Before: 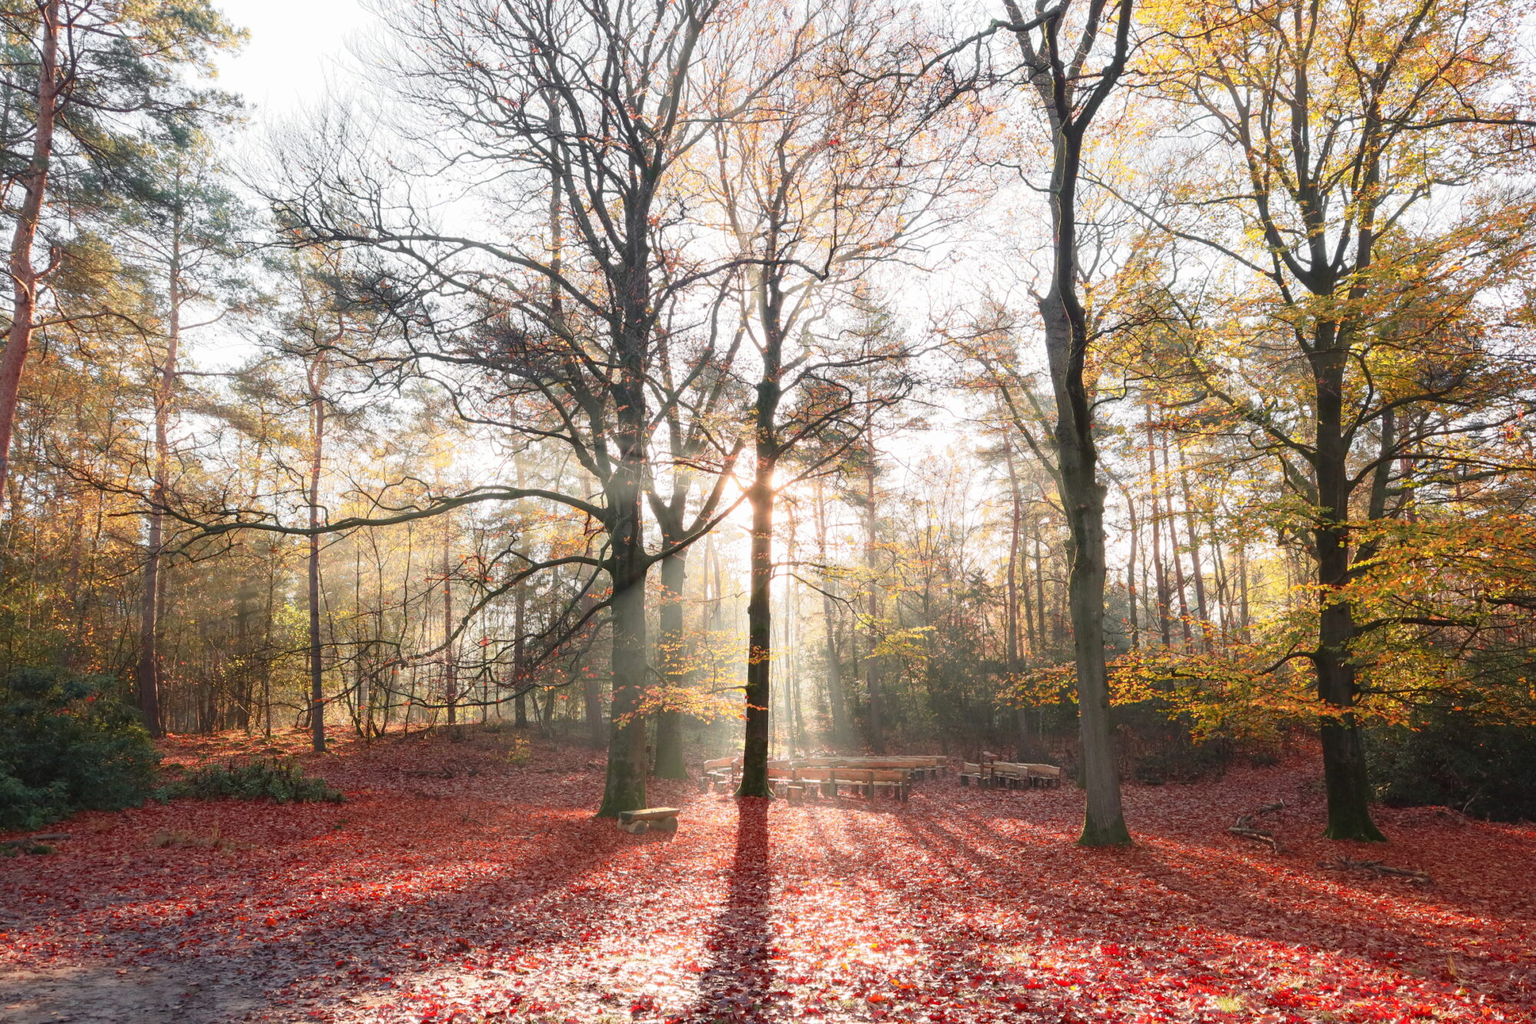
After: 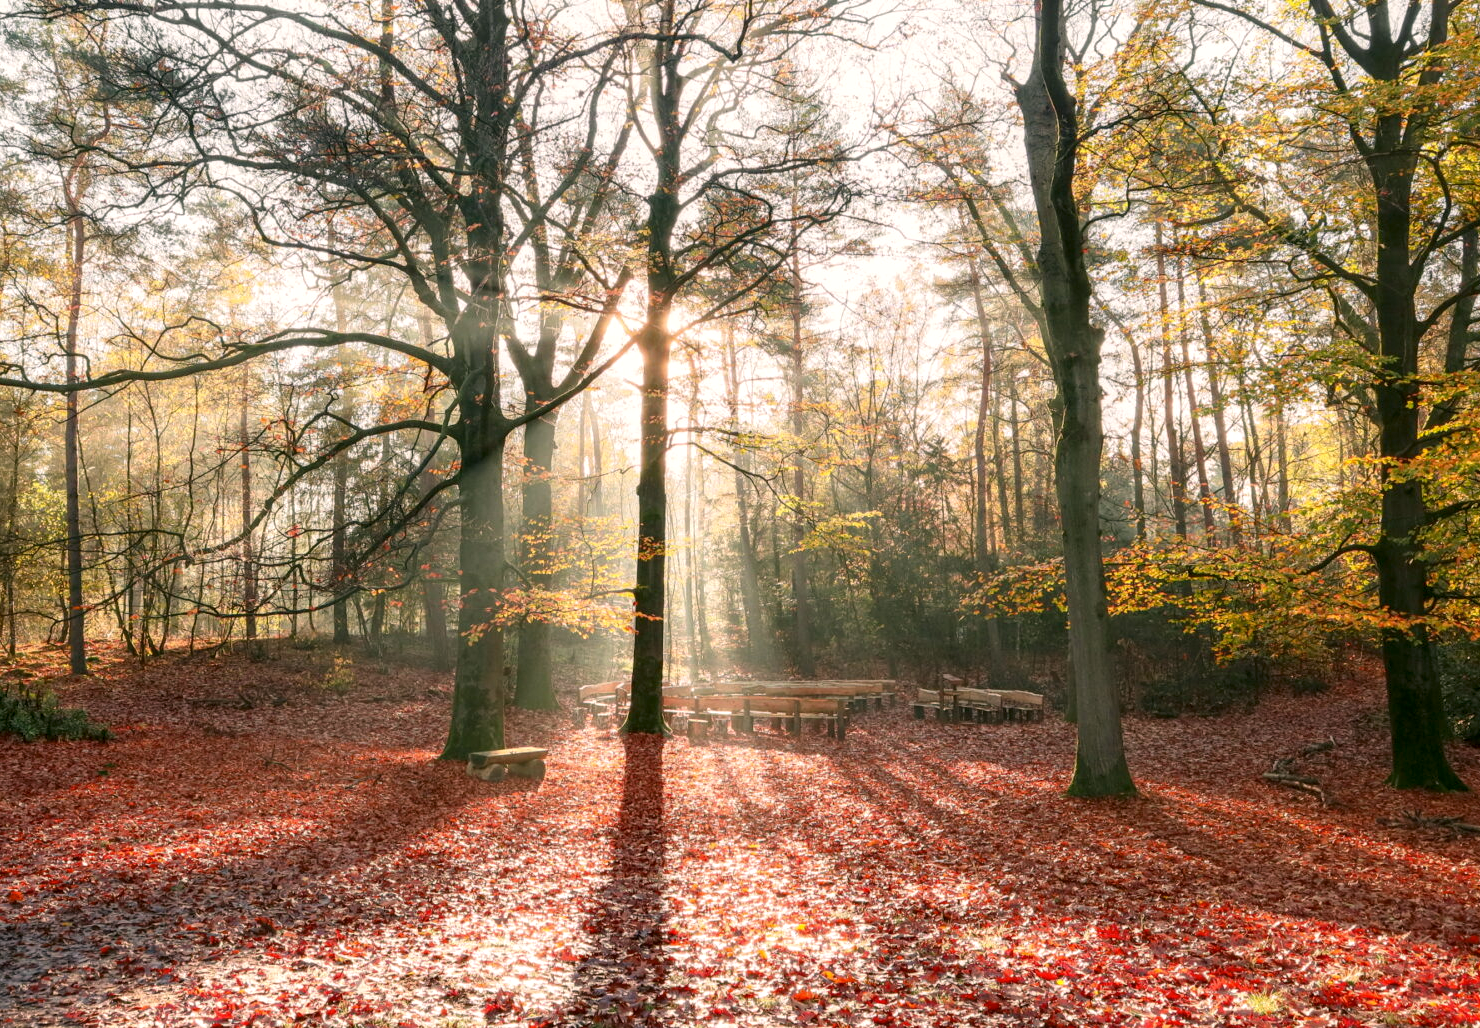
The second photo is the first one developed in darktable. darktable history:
white balance: emerald 1
crop: left 16.871%, top 22.857%, right 9.116%
local contrast: shadows 94%
color correction: highlights a* 4.02, highlights b* 4.98, shadows a* -7.55, shadows b* 4.98
